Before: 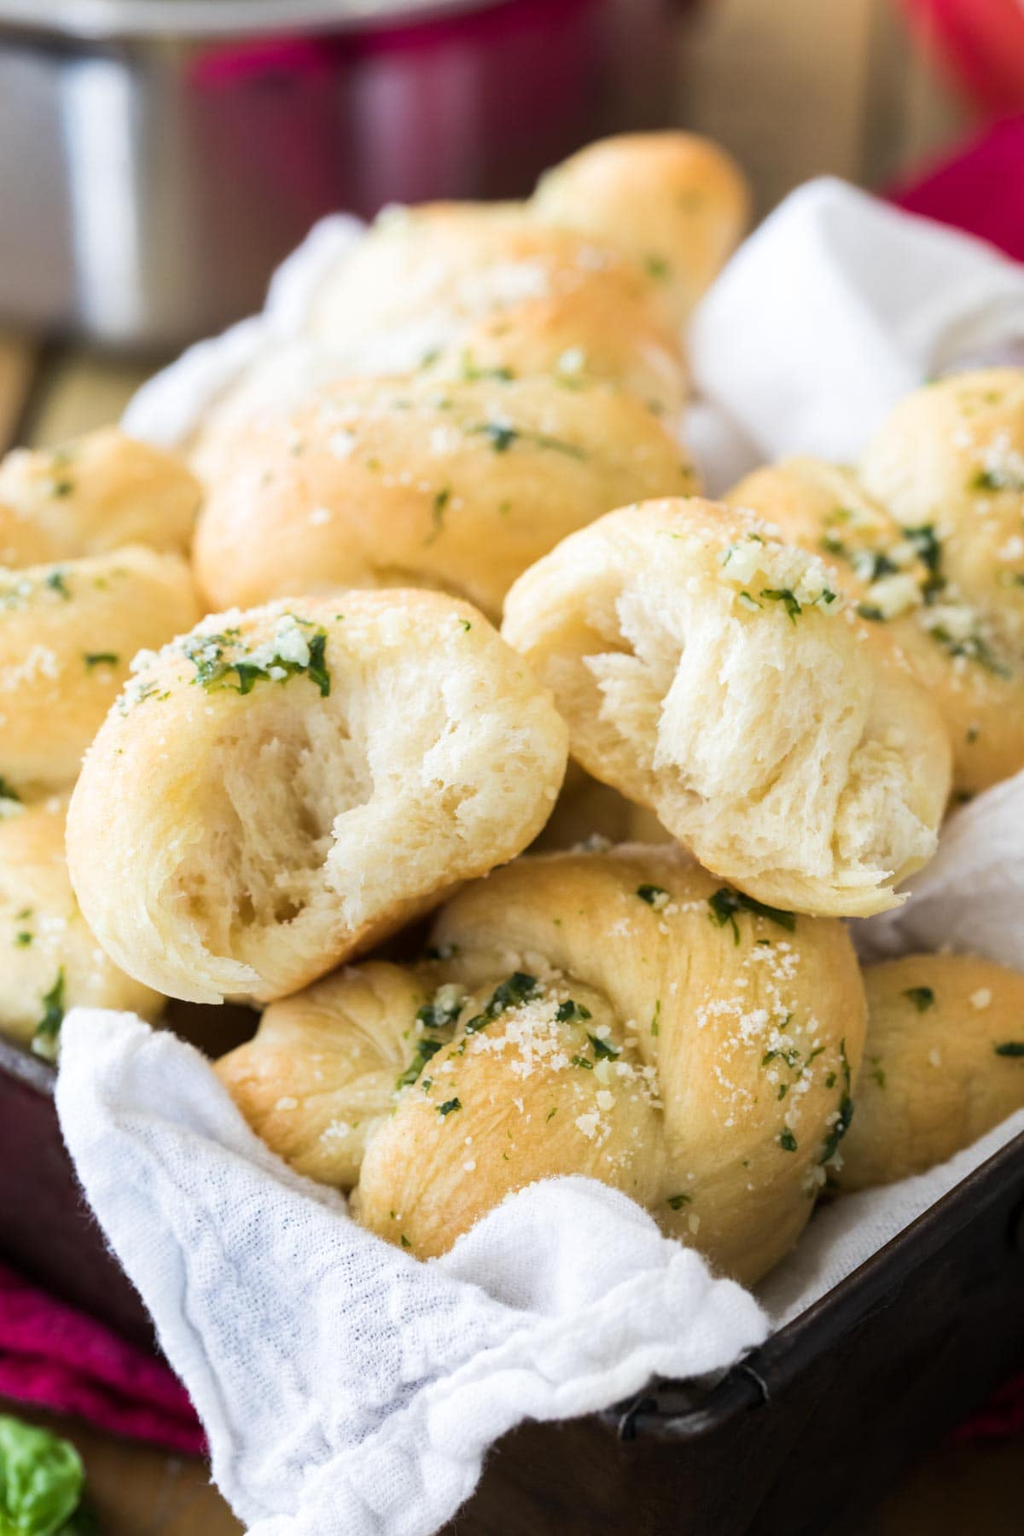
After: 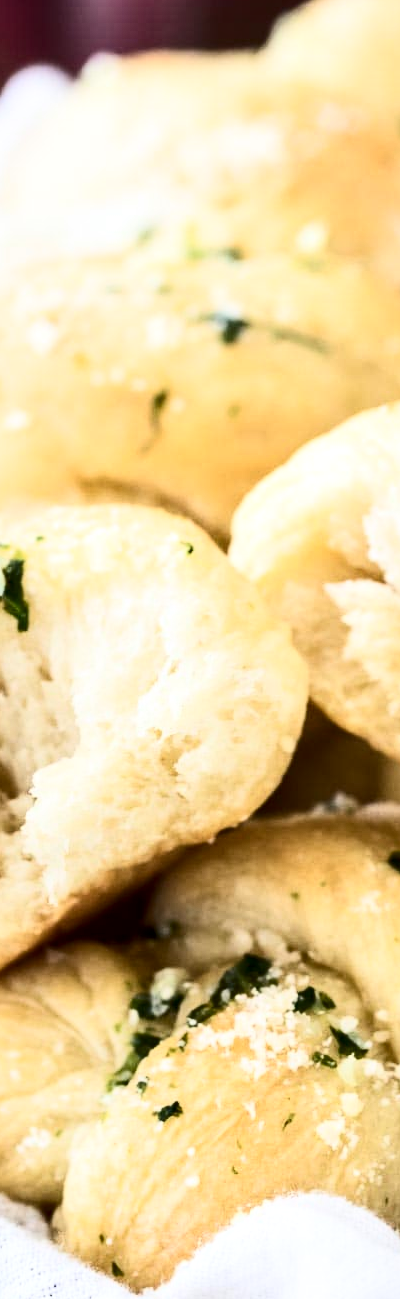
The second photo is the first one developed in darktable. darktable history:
local contrast: mode bilateral grid, contrast 11, coarseness 25, detail 112%, midtone range 0.2
crop and rotate: left 29.834%, top 10.286%, right 36.785%, bottom 17.541%
contrast brightness saturation: contrast 0.391, brightness 0.112
contrast equalizer: octaves 7, y [[0.546, 0.552, 0.554, 0.554, 0.552, 0.546], [0.5 ×6], [0.5 ×6], [0 ×6], [0 ×6]]
